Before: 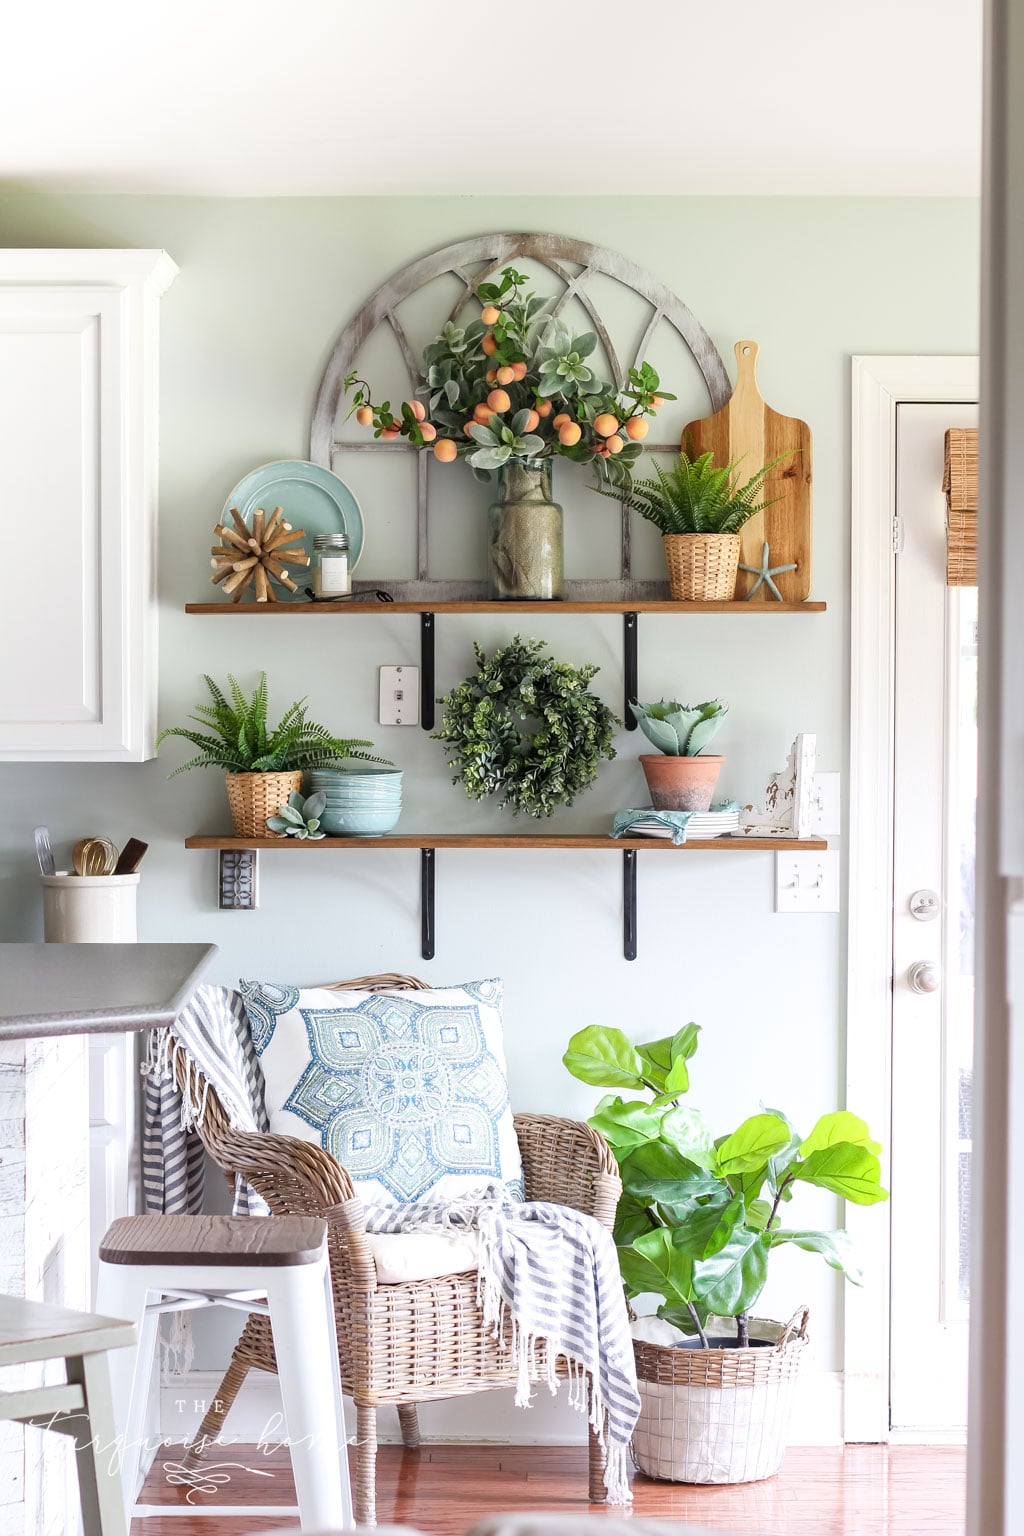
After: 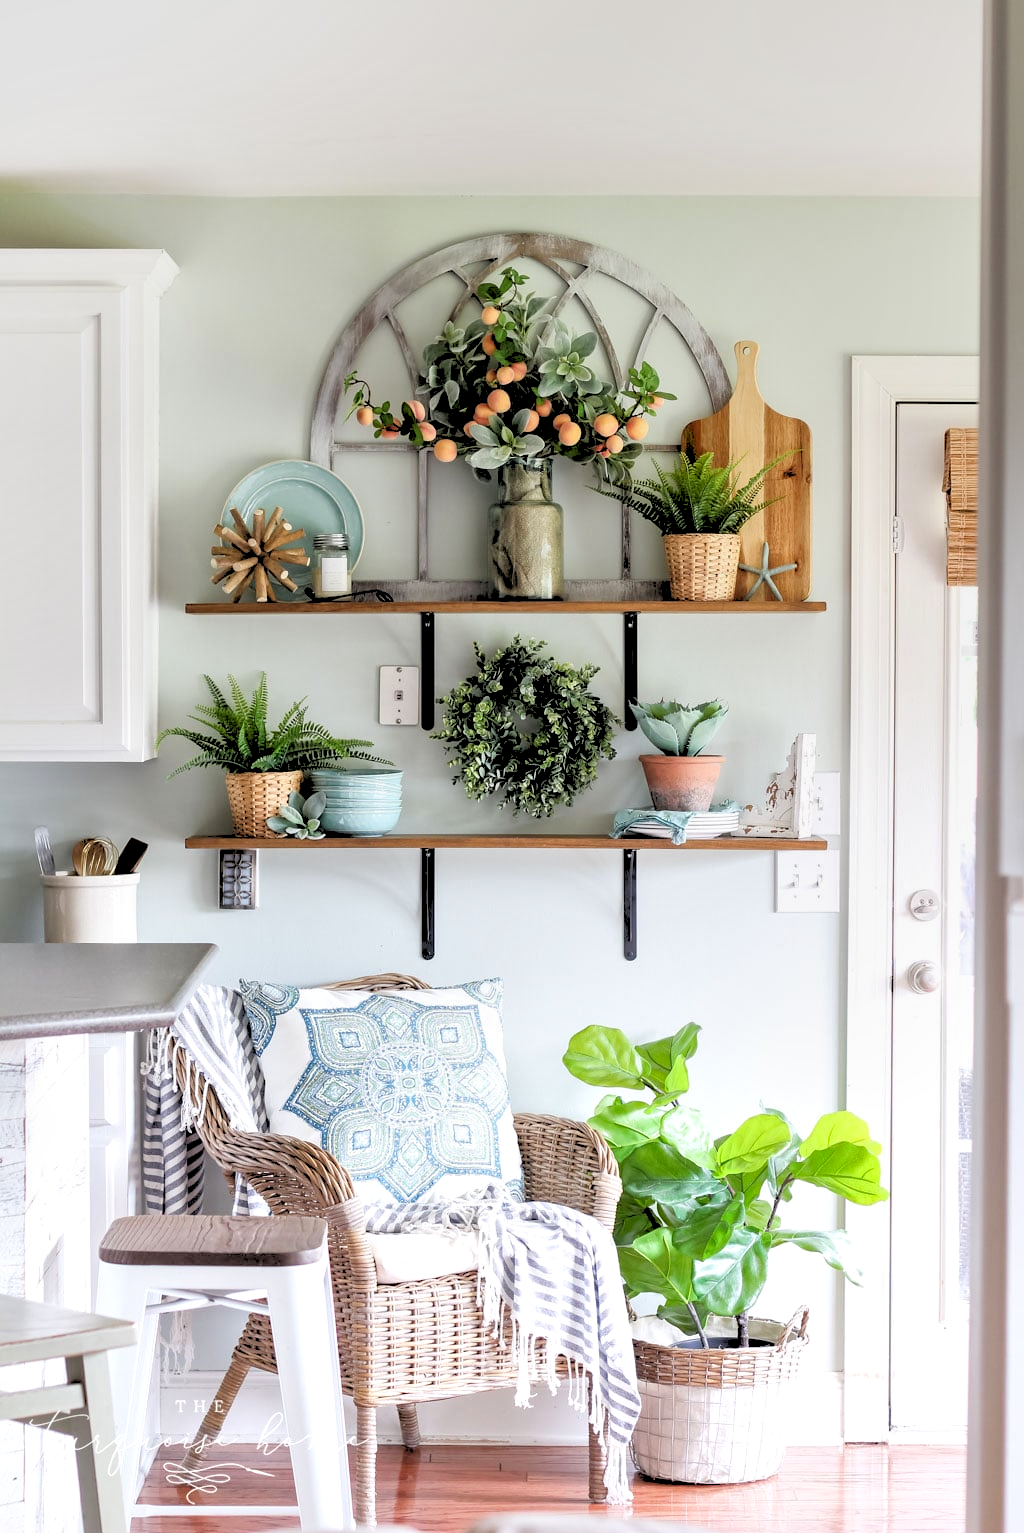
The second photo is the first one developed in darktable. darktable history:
local contrast: mode bilateral grid, contrast 20, coarseness 50, detail 159%, midtone range 0.2
rgb levels: levels [[0.027, 0.429, 0.996], [0, 0.5, 1], [0, 0.5, 1]]
crop: top 0.05%, bottom 0.098%
graduated density: rotation -0.352°, offset 57.64
